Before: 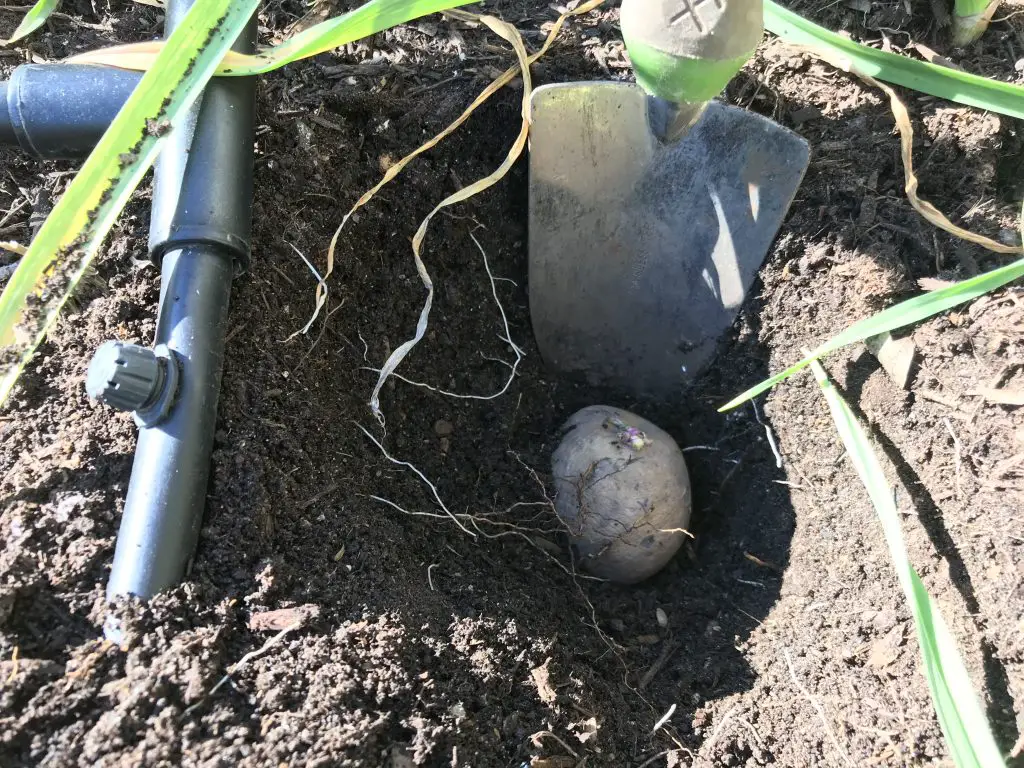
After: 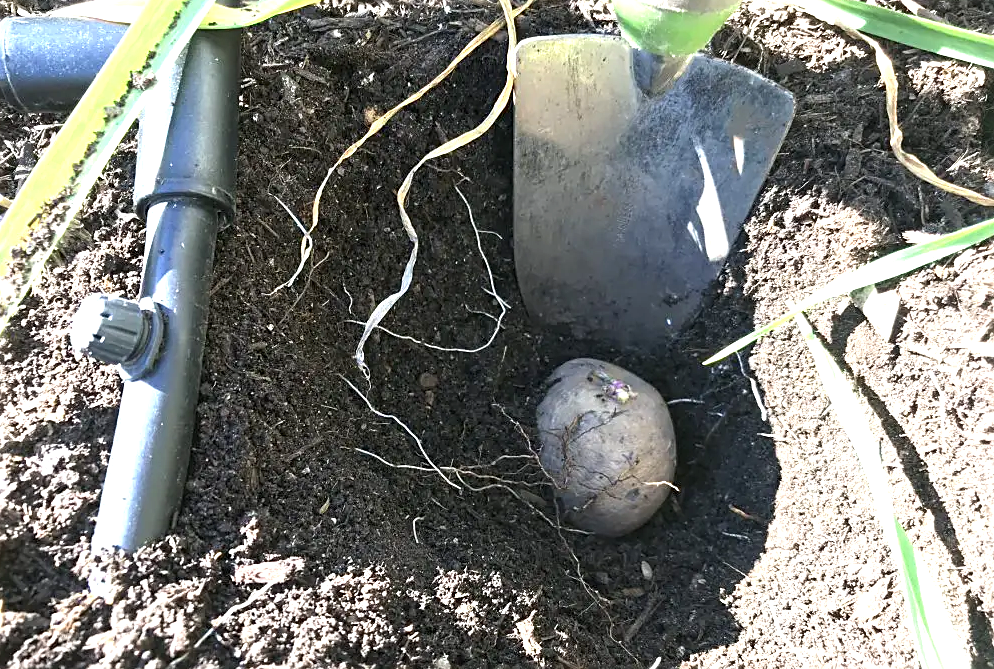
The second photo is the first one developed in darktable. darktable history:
sharpen: on, module defaults
exposure: black level correction 0, exposure 0.7 EV, compensate exposure bias true, compensate highlight preservation false
crop: left 1.507%, top 6.147%, right 1.379%, bottom 6.637%
